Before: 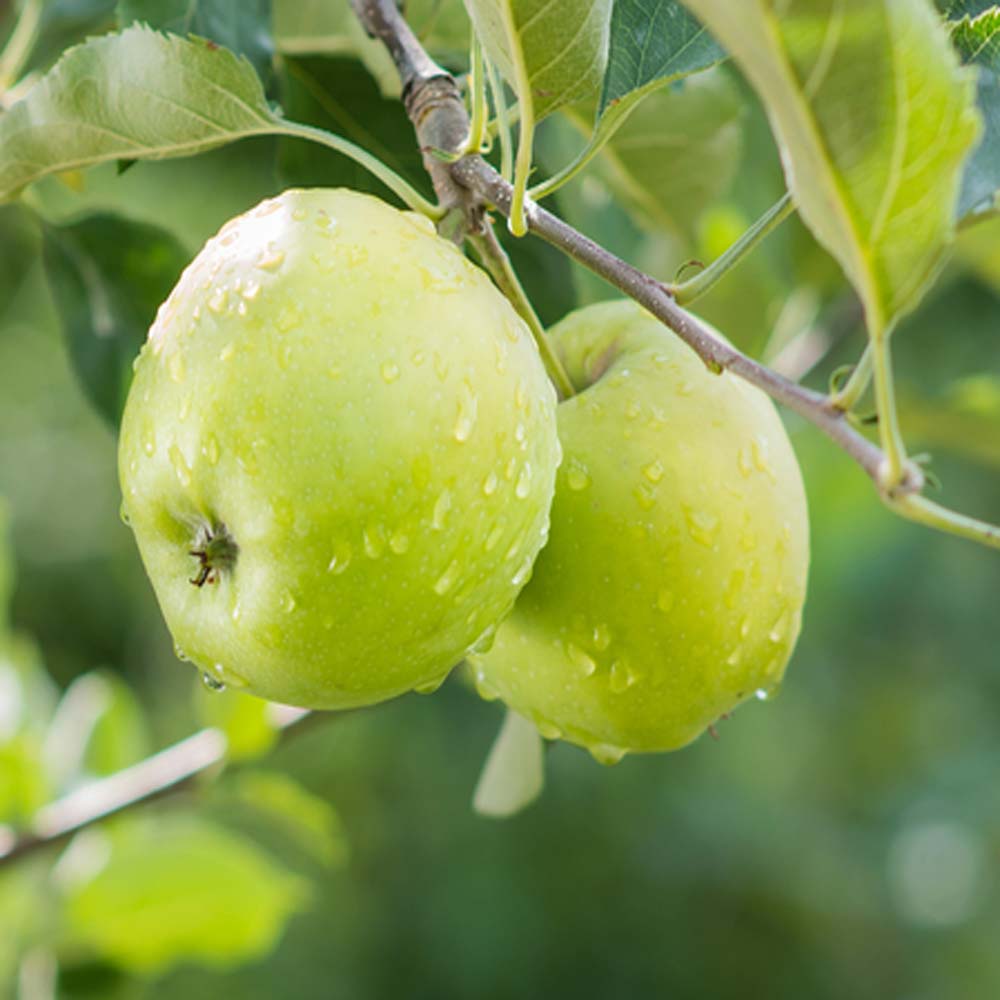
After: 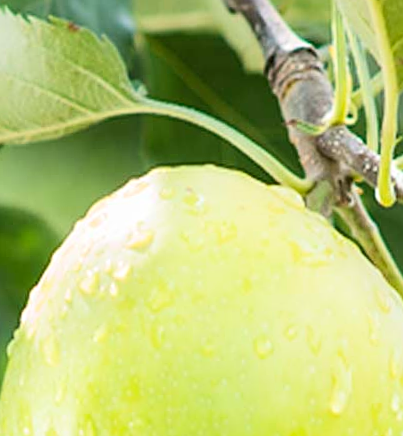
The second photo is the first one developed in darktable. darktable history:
sharpen: on, module defaults
rotate and perspective: rotation -2.12°, lens shift (vertical) 0.009, lens shift (horizontal) -0.008, automatic cropping original format, crop left 0.036, crop right 0.964, crop top 0.05, crop bottom 0.959
contrast brightness saturation: contrast 0.2, brightness 0.15, saturation 0.14
crop and rotate: left 10.817%, top 0.062%, right 47.194%, bottom 53.626%
